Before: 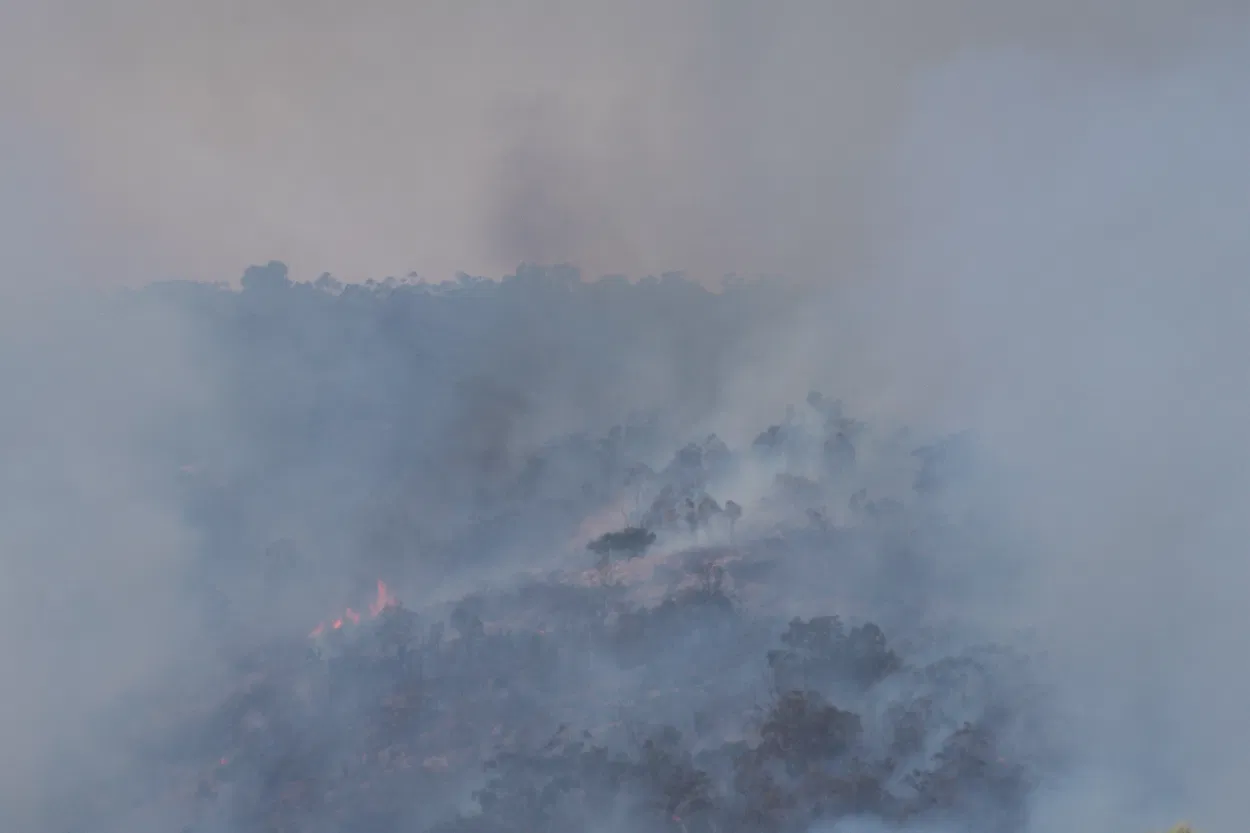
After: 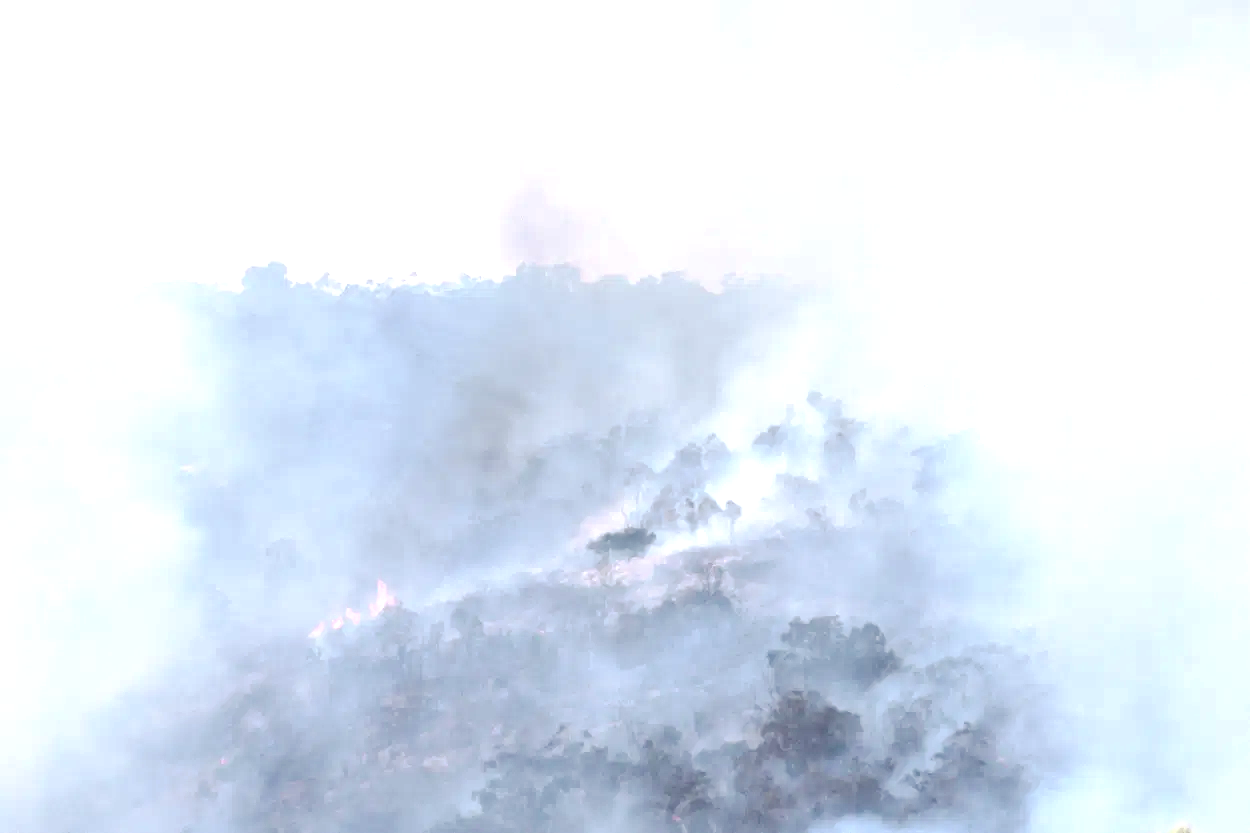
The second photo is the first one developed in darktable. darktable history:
tone curve: curves: ch0 [(0, 0) (0.003, 0.001) (0.011, 0.006) (0.025, 0.012) (0.044, 0.018) (0.069, 0.025) (0.1, 0.045) (0.136, 0.074) (0.177, 0.124) (0.224, 0.196) (0.277, 0.289) (0.335, 0.396) (0.399, 0.495) (0.468, 0.585) (0.543, 0.663) (0.623, 0.728) (0.709, 0.808) (0.801, 0.87) (0.898, 0.932) (1, 1)], preserve colors none
levels: levels [0.044, 0.475, 0.791]
base curve: curves: ch0 [(0, 0) (0.088, 0.125) (0.176, 0.251) (0.354, 0.501) (0.613, 0.749) (1, 0.877)], preserve colors none
